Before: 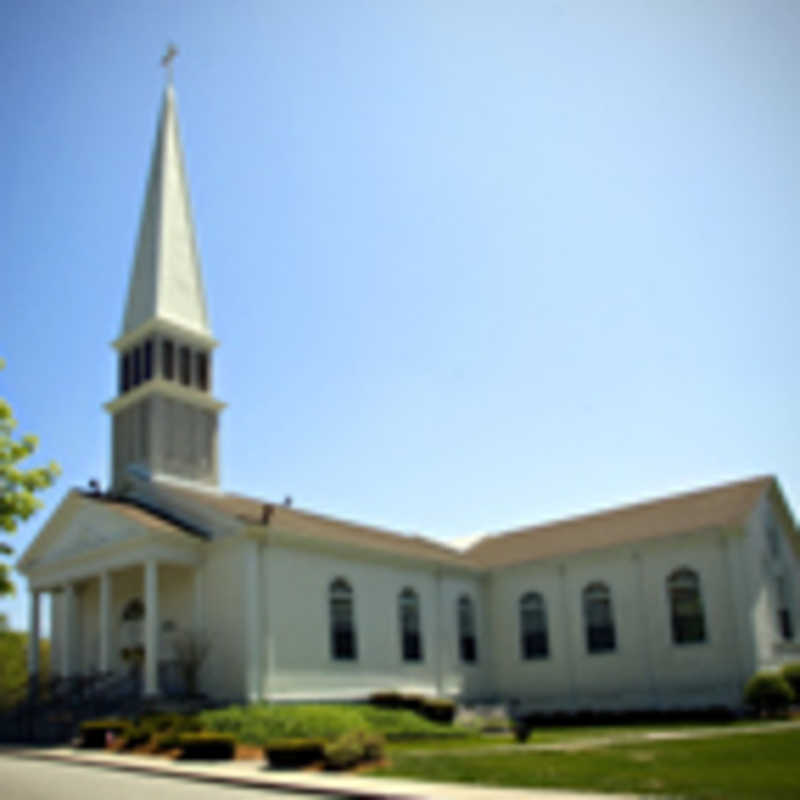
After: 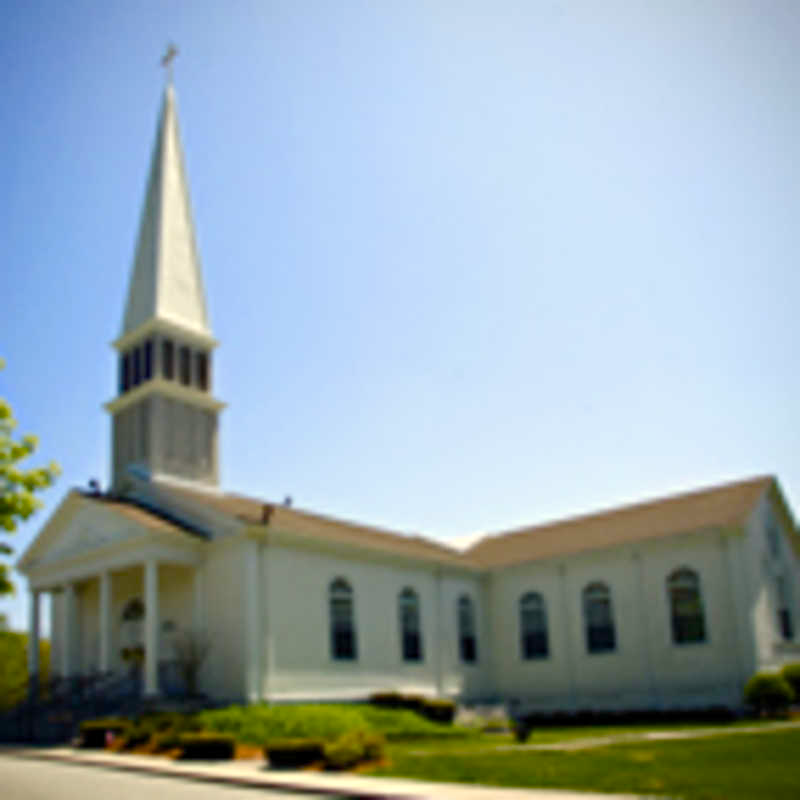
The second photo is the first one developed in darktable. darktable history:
color balance rgb: highlights gain › chroma 1.664%, highlights gain › hue 56.78°, perceptual saturation grading › global saturation 20%, perceptual saturation grading › highlights -25.703%, perceptual saturation grading › shadows 49.61%
exposure: exposure 0.076 EV, compensate highlight preservation false
